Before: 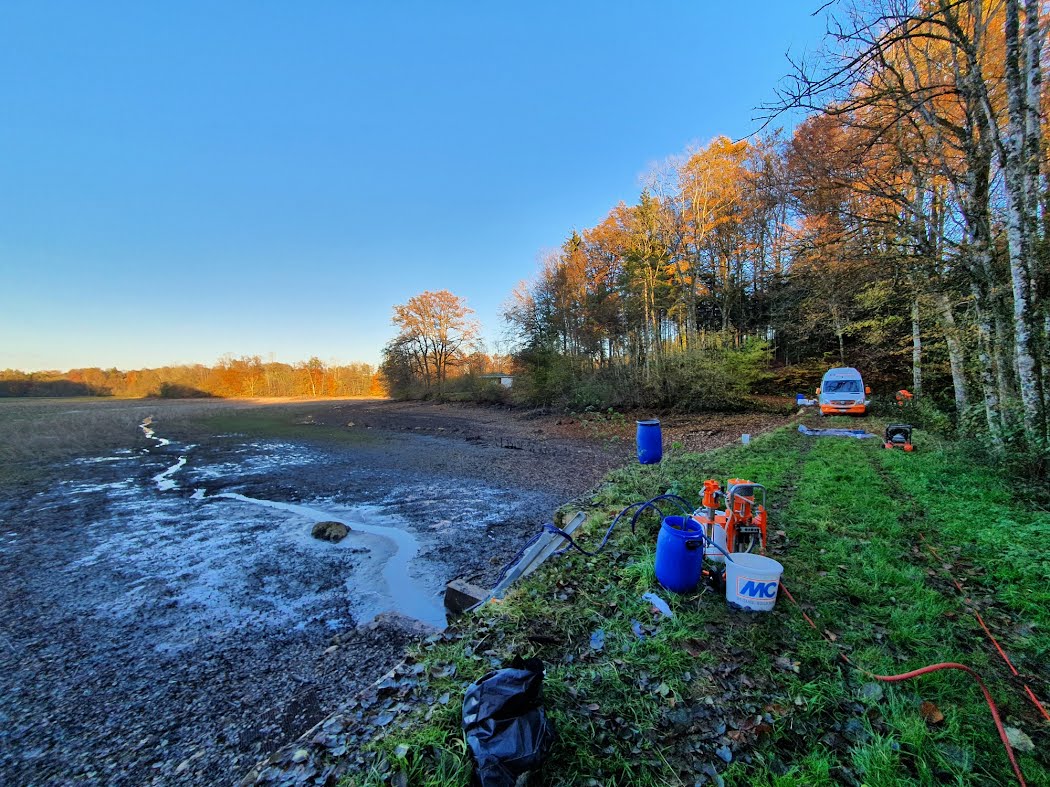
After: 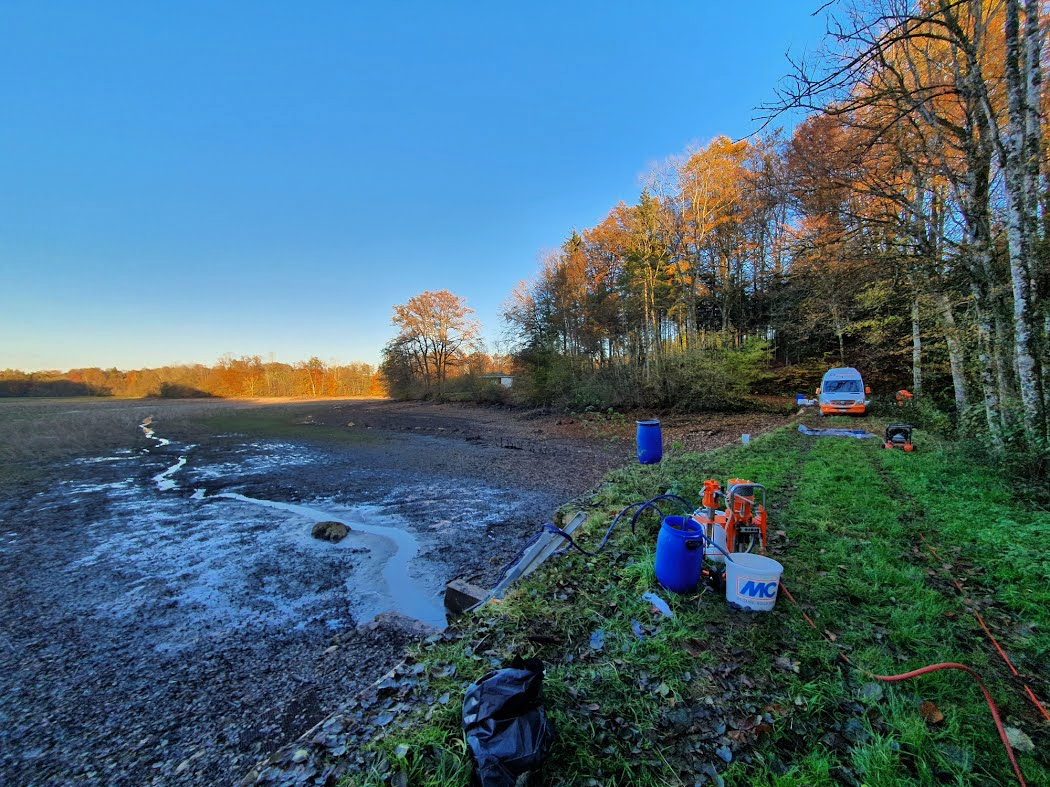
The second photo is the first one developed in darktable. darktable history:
tone curve: curves: ch0 [(0, 0) (0.915, 0.89) (1, 1)], preserve colors none
